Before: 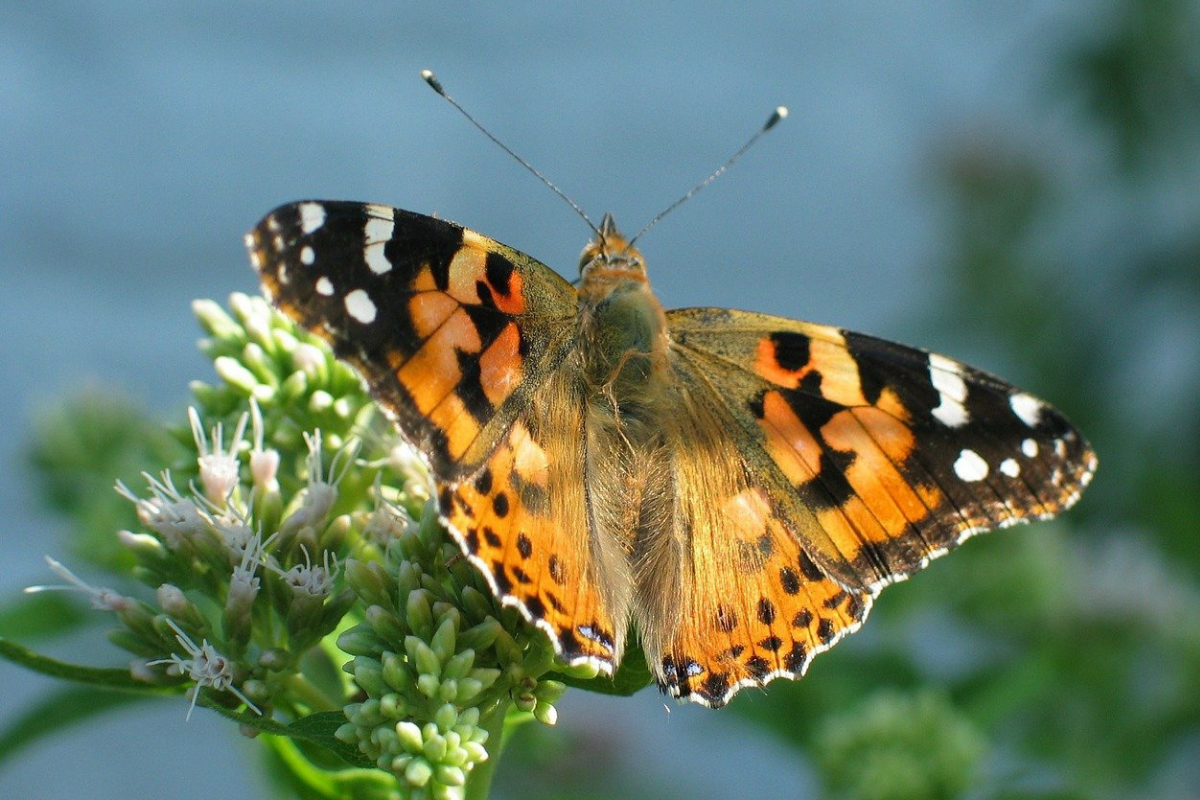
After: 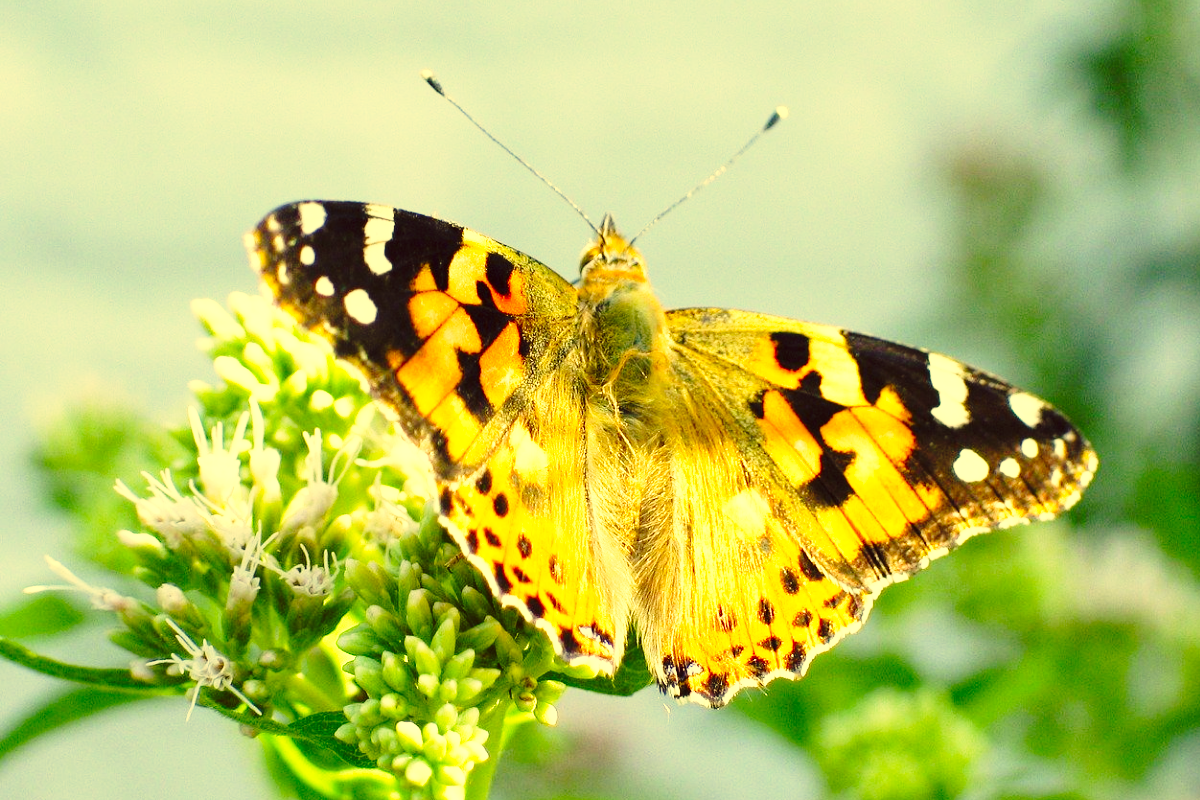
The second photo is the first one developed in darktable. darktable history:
base curve: curves: ch0 [(0, 0) (0.04, 0.03) (0.133, 0.232) (0.448, 0.748) (0.843, 0.968) (1, 1)], preserve colors none
exposure: black level correction 0, exposure 0.9 EV, compensate highlight preservation false
color correction: highlights a* -0.482, highlights b* 40, shadows a* 9.8, shadows b* -0.161
